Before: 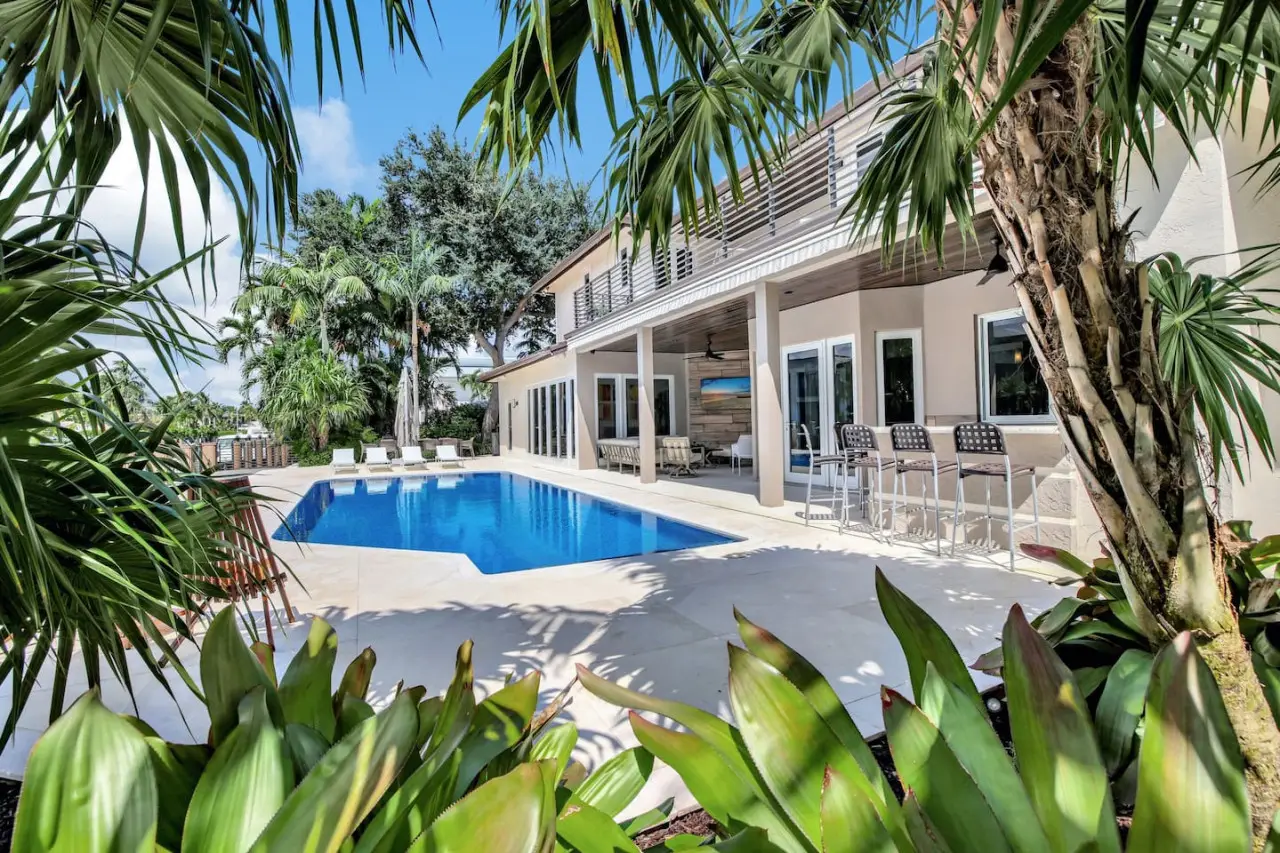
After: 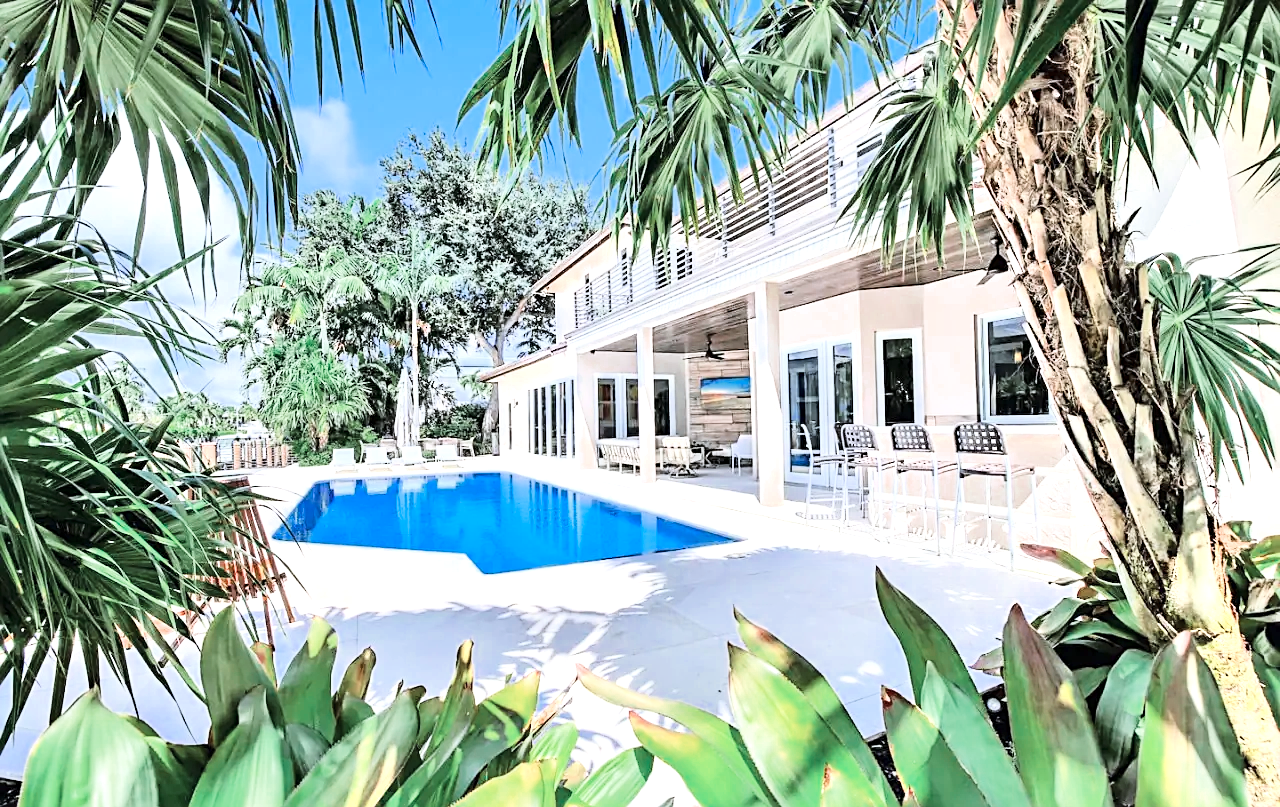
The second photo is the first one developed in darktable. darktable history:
base curve: curves: ch0 [(0, 0) (0.028, 0.03) (0.121, 0.232) (0.46, 0.748) (0.859, 0.968) (1, 1)]
contrast brightness saturation: saturation -0.045
exposure: exposure 1.163 EV, compensate exposure bias true, compensate highlight preservation false
sharpen: on, module defaults
color correction: highlights a* -0.126, highlights b* -5.33, shadows a* -0.129, shadows b* -0.131
color zones: curves: ch0 [(0, 0.5) (0.125, 0.4) (0.25, 0.5) (0.375, 0.4) (0.5, 0.4) (0.625, 0.35) (0.75, 0.35) (0.875, 0.5)]; ch1 [(0, 0.35) (0.125, 0.45) (0.25, 0.35) (0.375, 0.35) (0.5, 0.35) (0.625, 0.35) (0.75, 0.45) (0.875, 0.35)]; ch2 [(0, 0.6) (0.125, 0.5) (0.25, 0.5) (0.375, 0.6) (0.5, 0.6) (0.625, 0.5) (0.75, 0.5) (0.875, 0.5)]
crop and rotate: top 0.005%, bottom 5.287%
